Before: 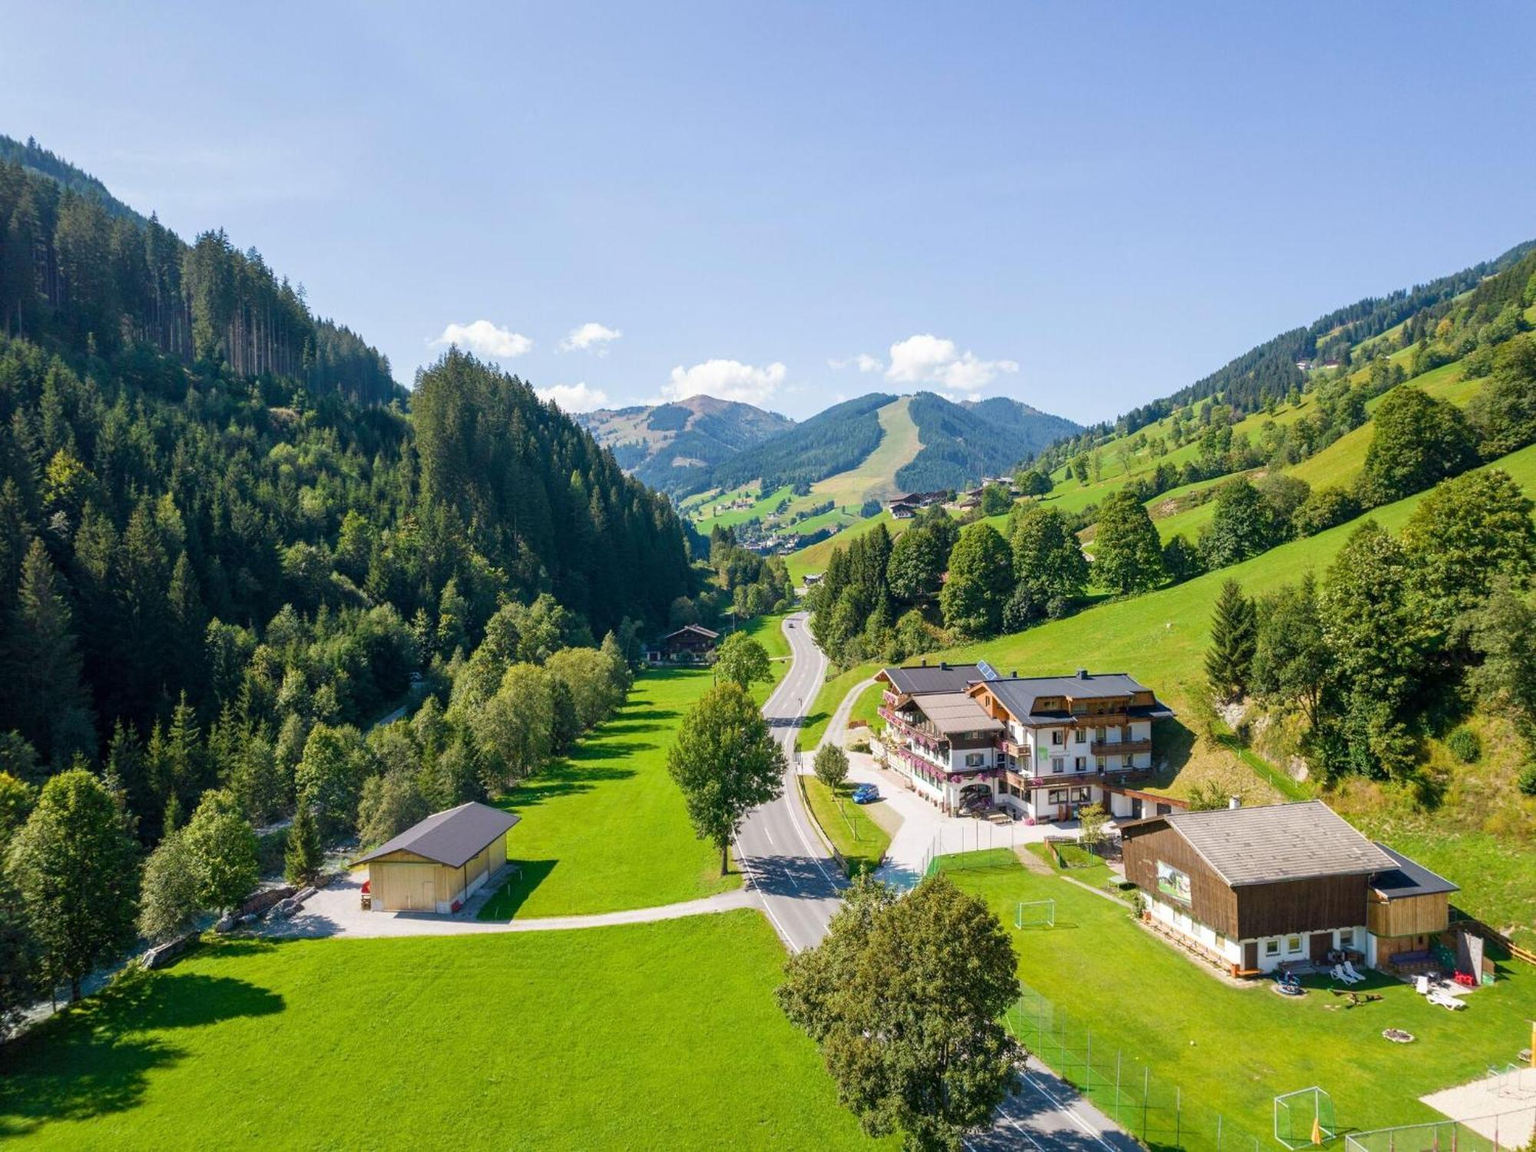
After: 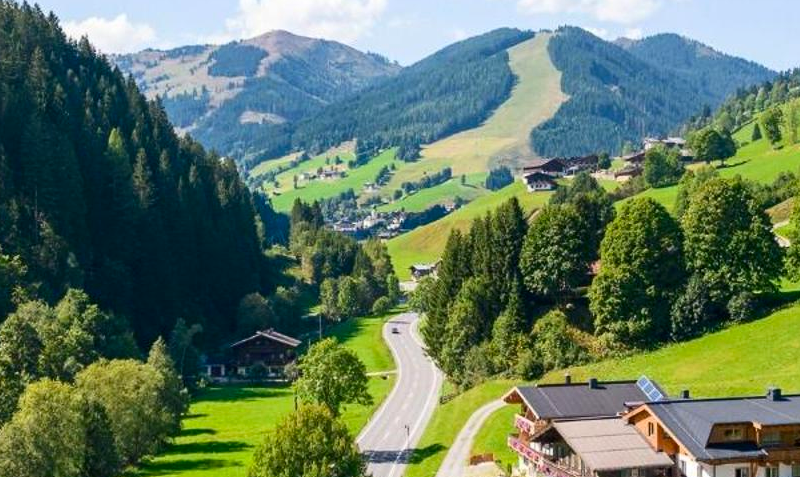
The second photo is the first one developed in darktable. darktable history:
crop: left 31.787%, top 32.31%, right 27.607%, bottom 35.693%
contrast brightness saturation: contrast 0.147, brightness -0.013, saturation 0.103
